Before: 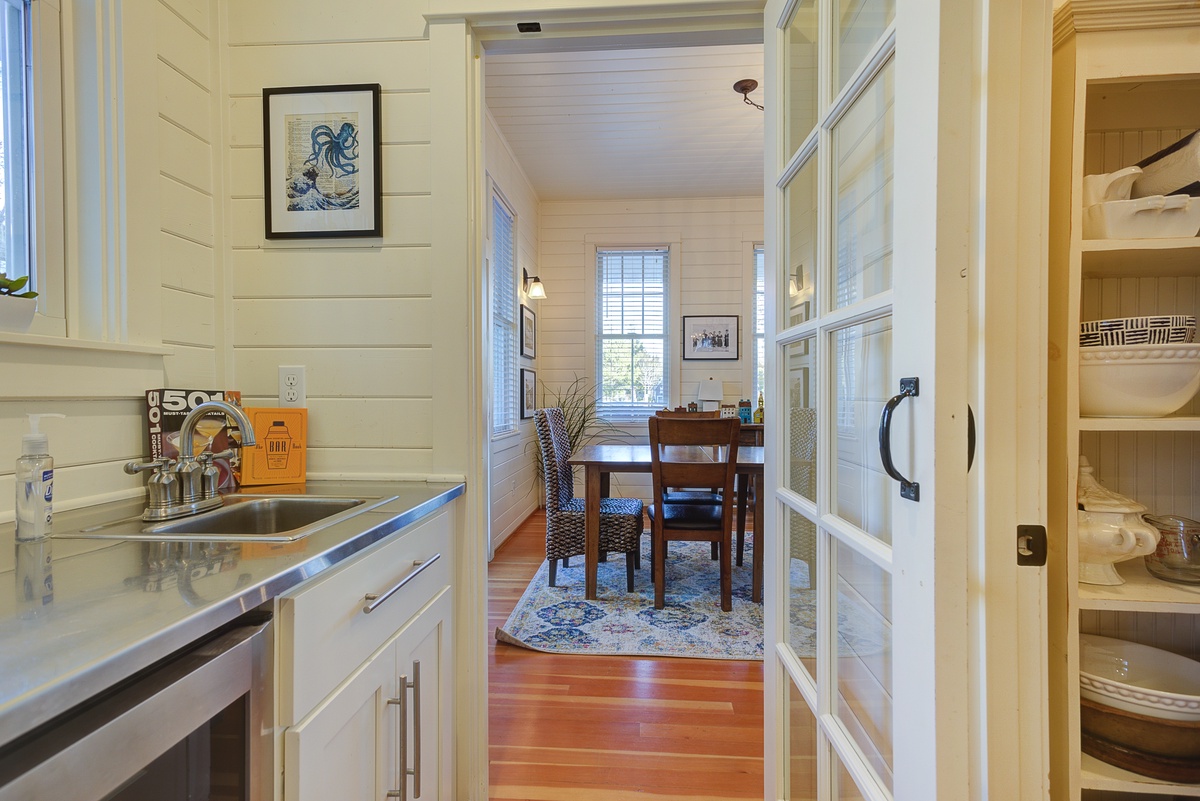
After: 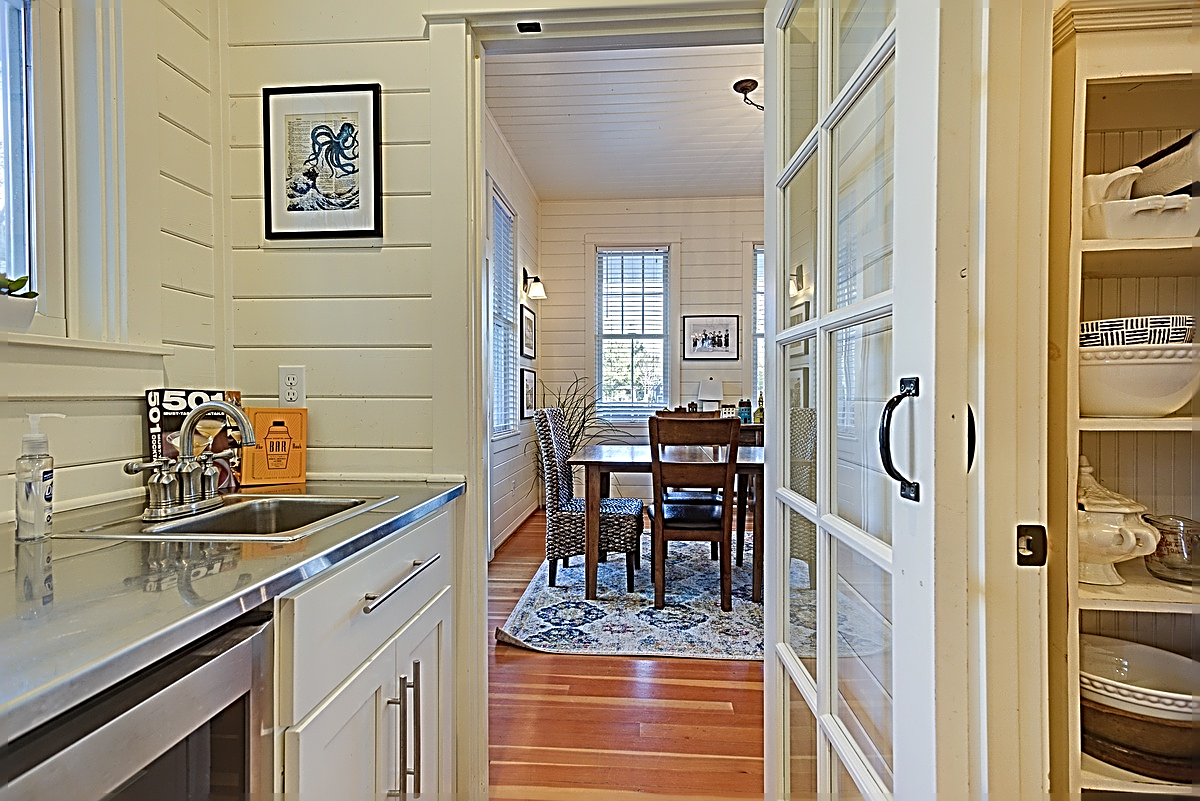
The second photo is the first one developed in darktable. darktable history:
sharpen: radius 3.162, amount 1.736
